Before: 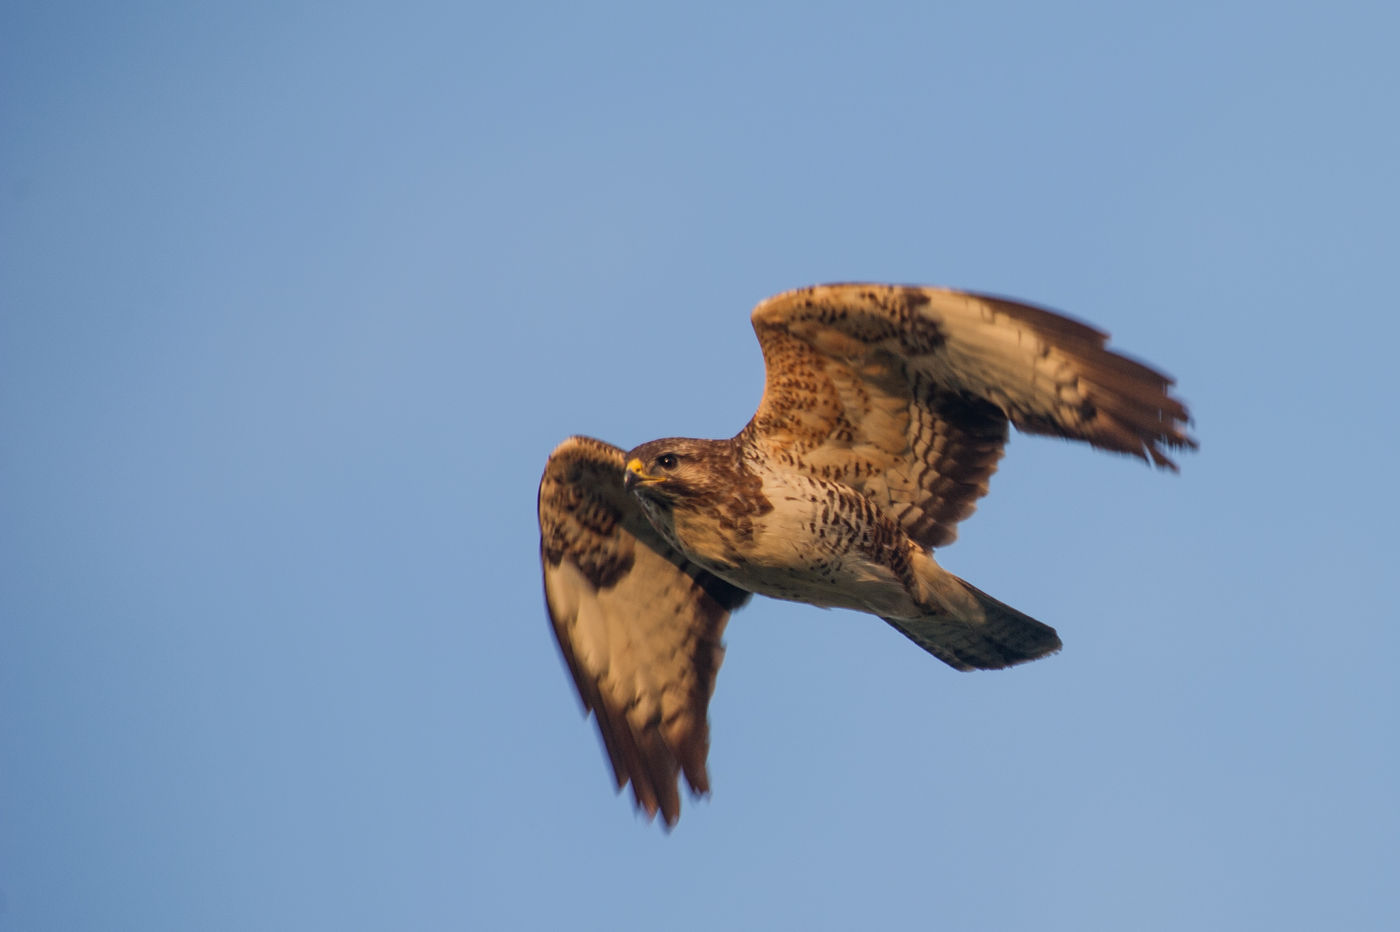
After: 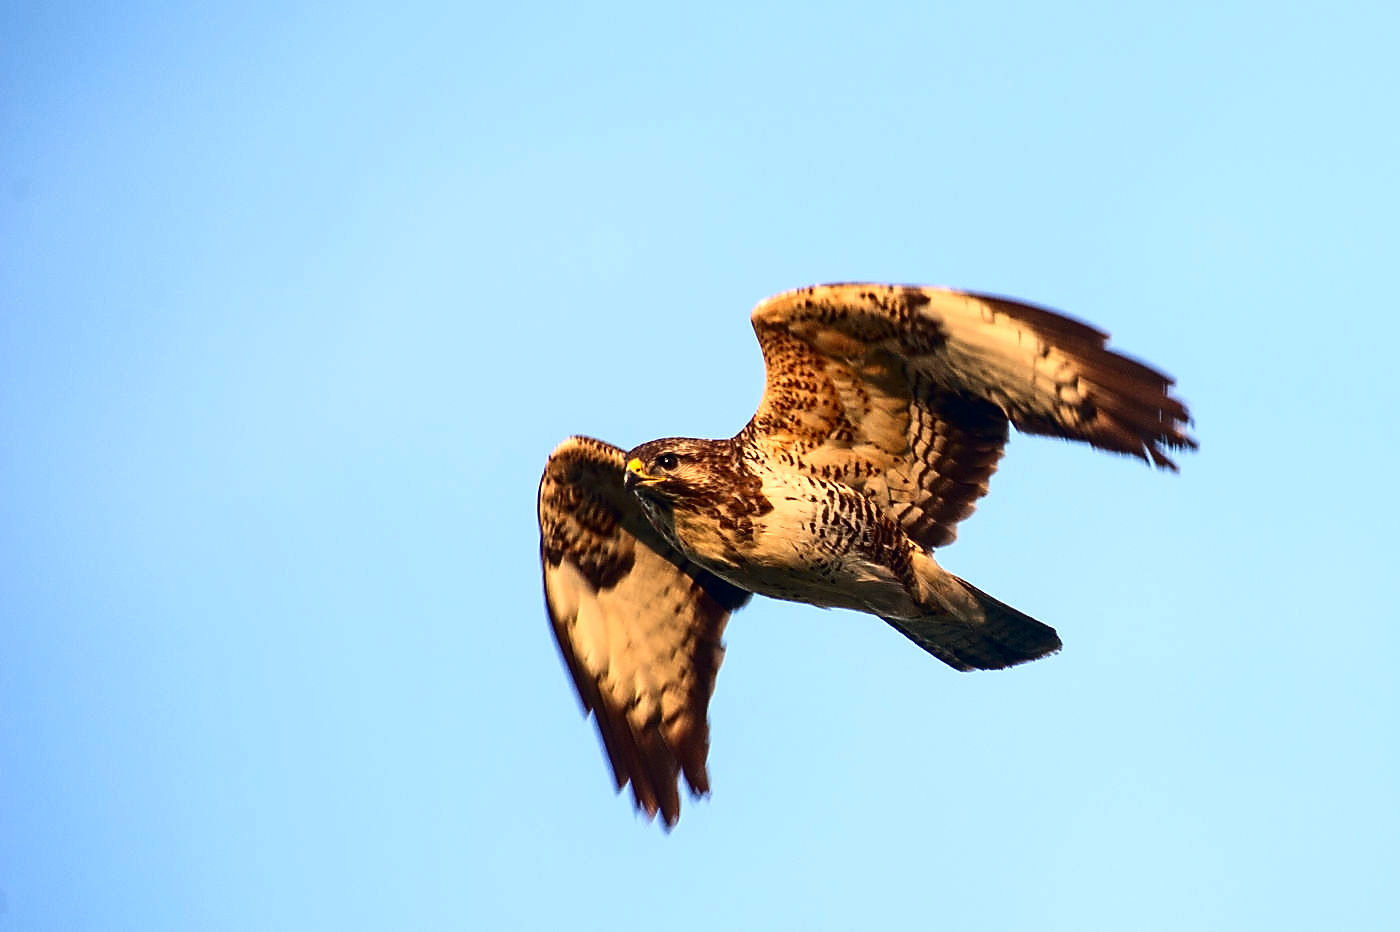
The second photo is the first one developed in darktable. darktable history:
contrast brightness saturation: contrast 0.242, brightness -0.232, saturation 0.145
exposure: black level correction 0, exposure 1.001 EV, compensate highlight preservation false
sharpen: radius 1.375, amount 1.251, threshold 0.847
